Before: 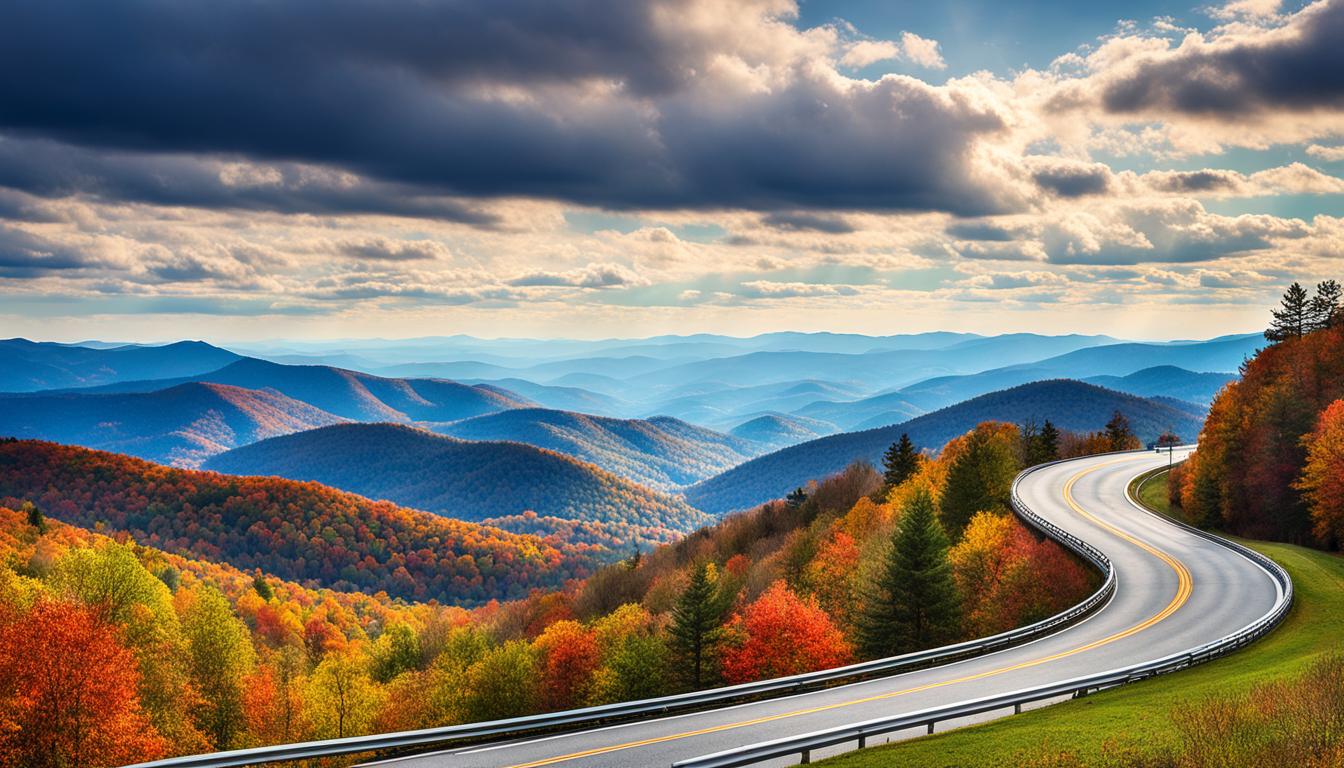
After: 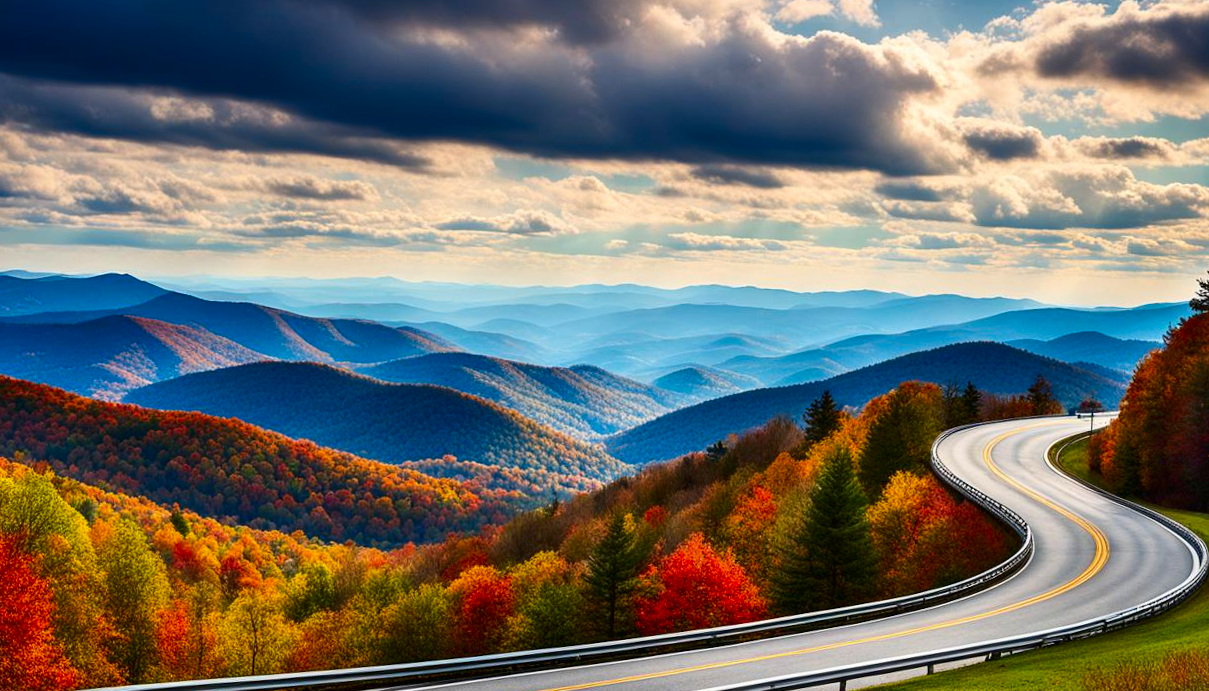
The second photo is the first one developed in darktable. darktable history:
contrast brightness saturation: contrast 0.12, brightness -0.12, saturation 0.2
crop and rotate: angle -1.96°, left 3.097%, top 4.154%, right 1.586%, bottom 0.529%
